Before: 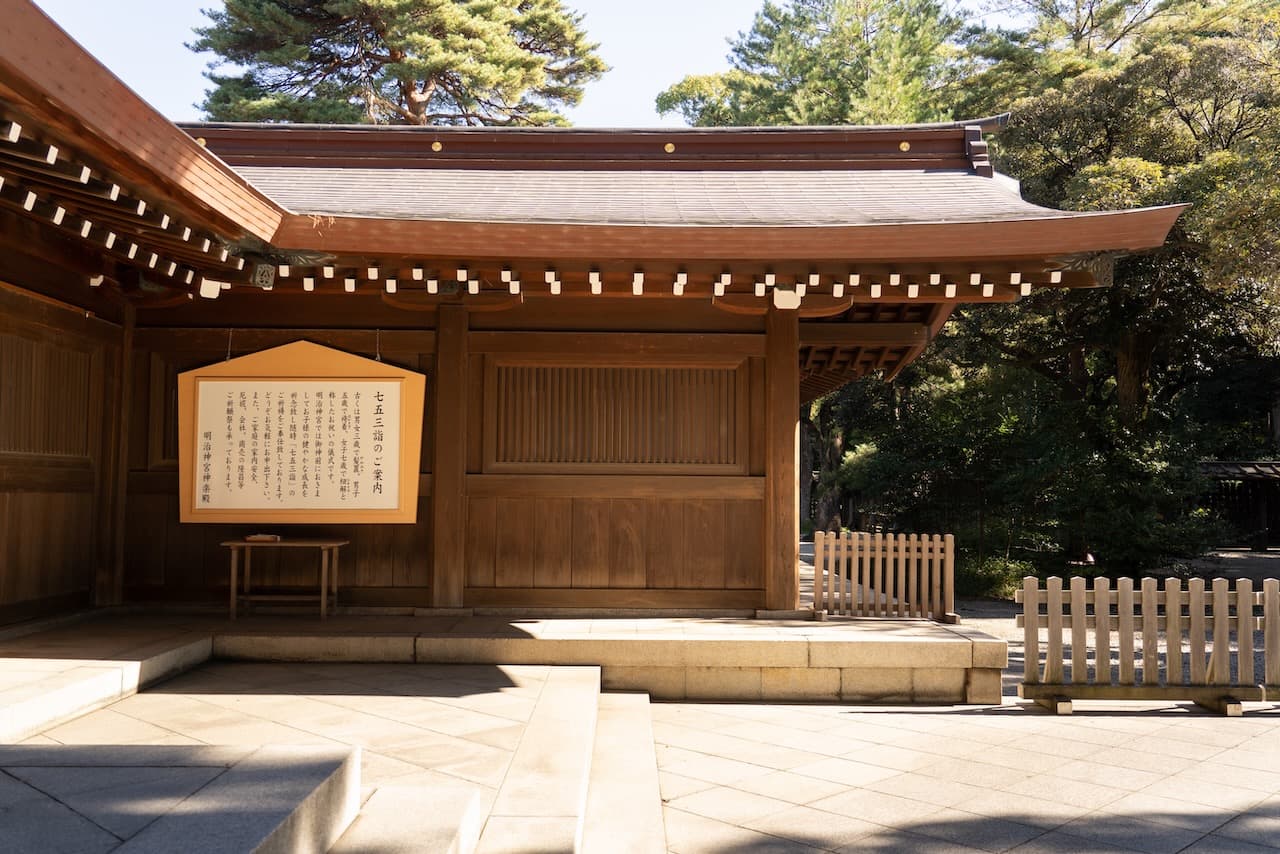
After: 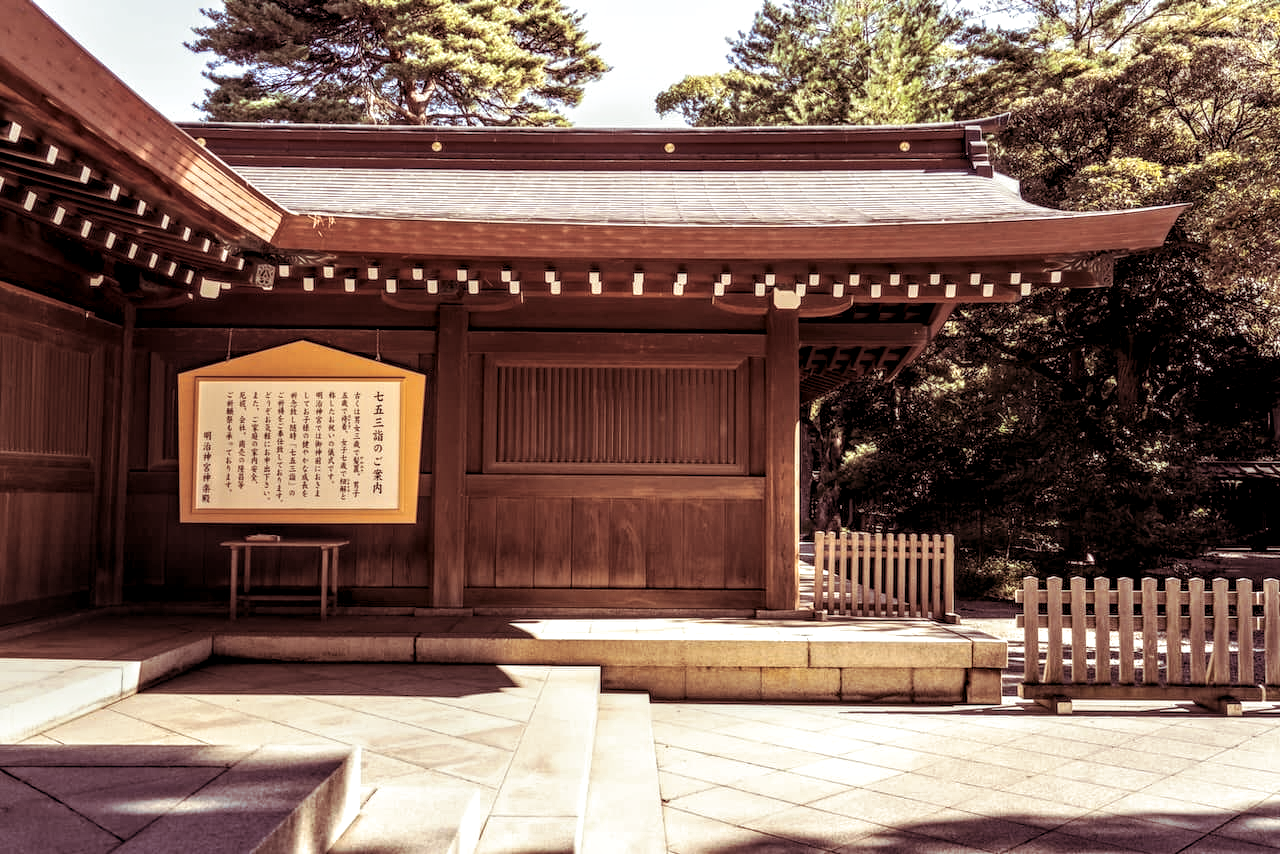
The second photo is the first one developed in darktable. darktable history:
split-toning: on, module defaults
local contrast: highlights 0%, shadows 0%, detail 182%
haze removal: adaptive false
